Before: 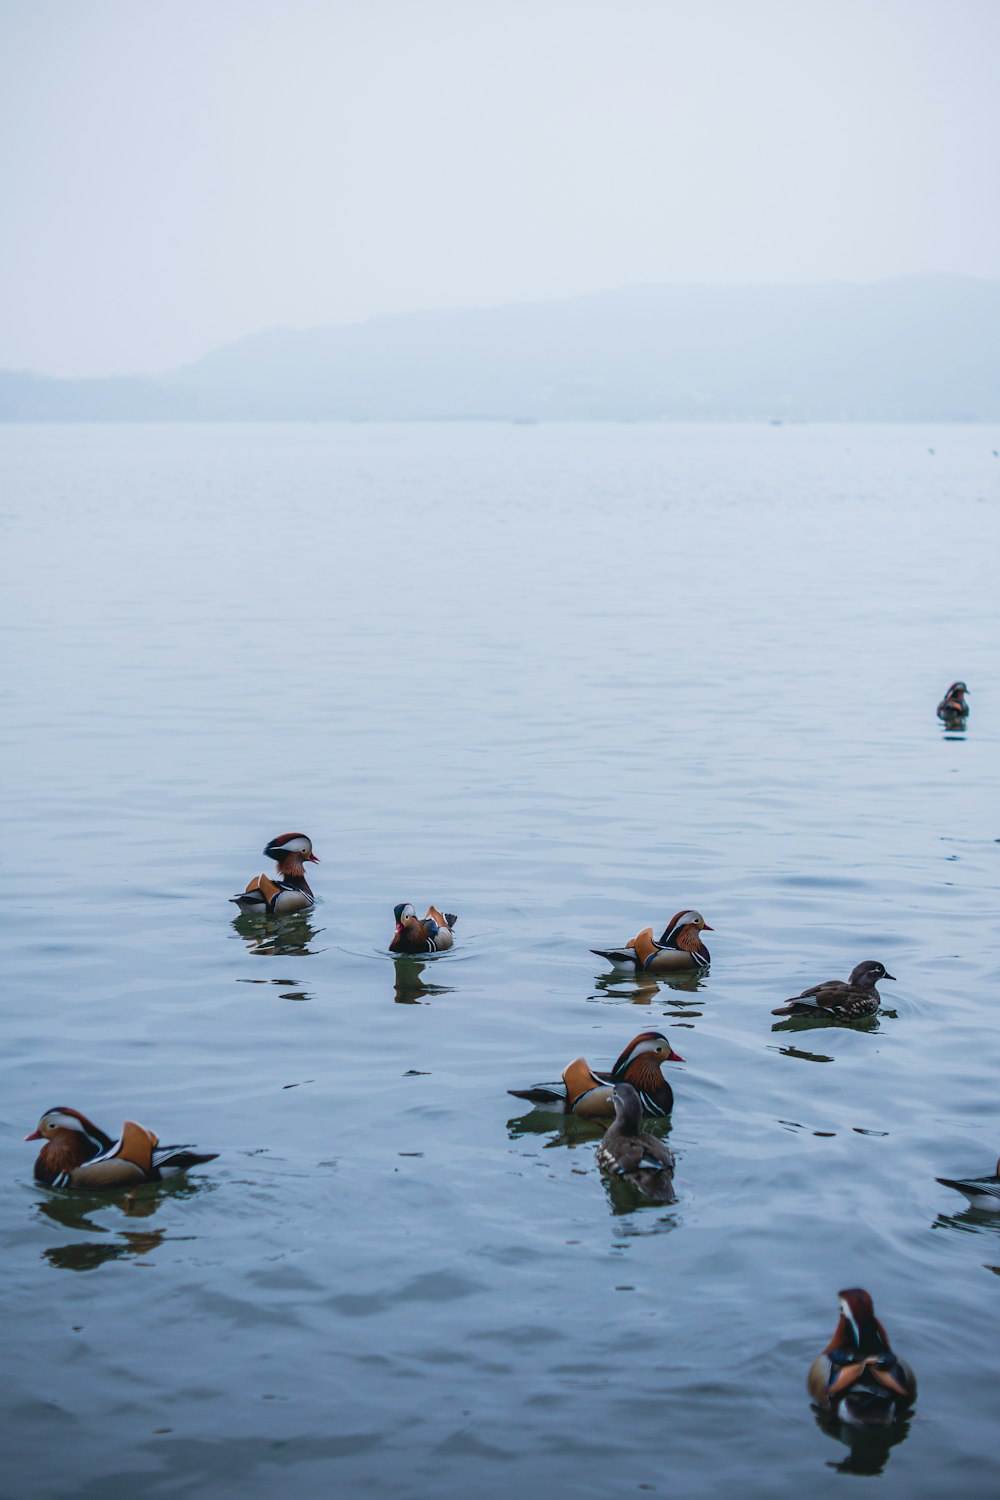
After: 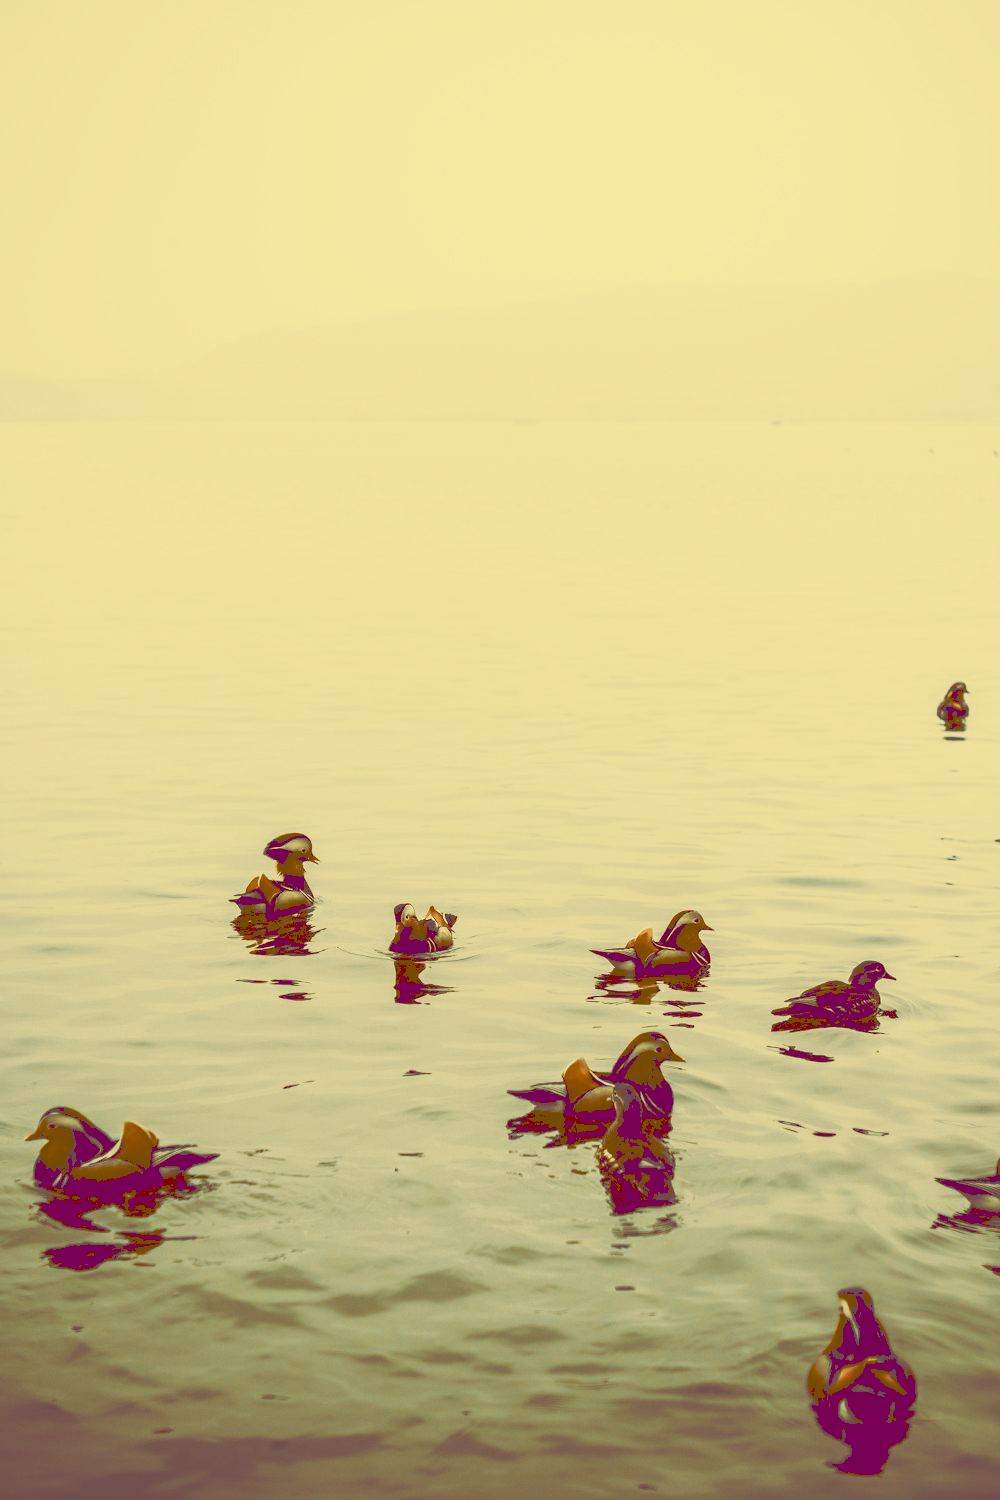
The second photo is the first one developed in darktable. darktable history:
tone curve: curves: ch0 [(0, 0) (0.003, 0.331) (0.011, 0.333) (0.025, 0.333) (0.044, 0.334) (0.069, 0.335) (0.1, 0.338) (0.136, 0.342) (0.177, 0.347) (0.224, 0.352) (0.277, 0.359) (0.335, 0.39) (0.399, 0.434) (0.468, 0.509) (0.543, 0.615) (0.623, 0.731) (0.709, 0.814) (0.801, 0.88) (0.898, 0.921) (1, 1)], preserve colors none
color look up table: target L [93.21, 87.46, 88.25, 74.32, 73.81, 70.63, 64.35, 46.8, 42.32, 36.78, 17.72, 16.05, 85.91, 82.95, 76.86, 70.45, 65.73, 64.13, 68.96, 51.87, 51.97, 56.97, 50.08, 40.01, 30.21, 19.1, 16.87, 96.78, 83.54, 85.75, 76.76, 85.58, 69.25, 62.84, 52.49, 55.88, 39.62, 50.87, 18.18, 19.77, 19.37, 17.39, 17, 90.47, 77.75, 76.06, 58.32, 43.98, 31.74], target a [-7.222, -16.87, -20.98, -8.322, -27.15, -6.844, -23.16, -18.08, 9.746, 6.898, 60.14, 57.12, 3.473, 13.74, 15.73, 24.73, 29.02, 8.198, 30.23, 10.07, 22.11, 40.07, 22.65, 27.21, 61.76, 62.82, 58.67, -6.078, 4.649, 9.861, 8.513, 9.267, 10.28, 38, -0.699, 17.72, 15.96, 16.9, 61, 64.03, 63.31, 59.57, 58.88, -27.52, -3.24, -15.41, -8.351, 1.022, 16.26], target b [60.2, 54.66, 52.69, 50.72, 42.68, 38.81, 33.07, 80.12, 72.25, 62.96, 30.17, 27.31, 49.01, 44.95, 44.7, 40.48, 112.45, 27.99, 31.15, 88.79, 89.12, 97.56, 85.67, 68.32, 51.6, 32.56, 28.72, 59.56, 40.01, 45.12, 30.88, 44.48, 25.8, 19.33, -2.063, 12.28, 67.53, -4.897, 30.93, 33.58, 32.61, 29.49, 28.91, 51.89, 36.18, 28.65, 13.48, 3.865, 54.17], num patches 49
